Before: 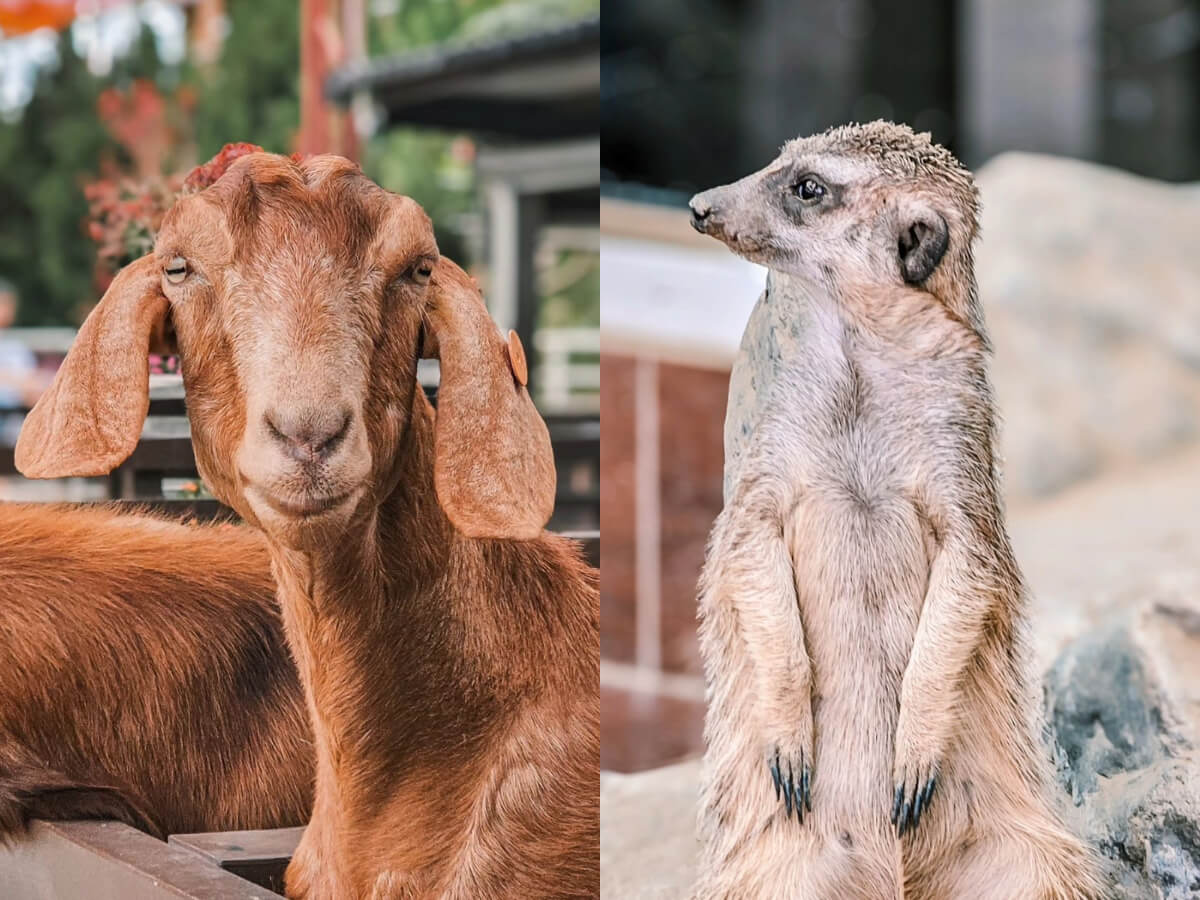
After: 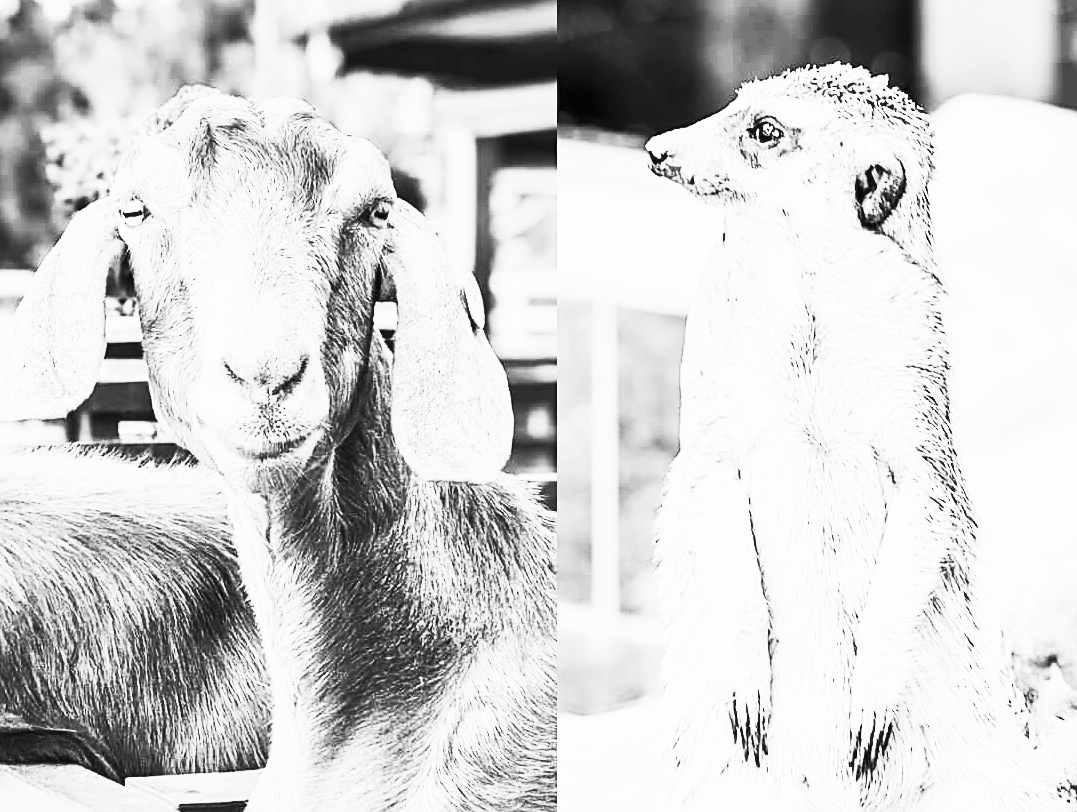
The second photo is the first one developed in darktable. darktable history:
sharpen: on, module defaults
filmic rgb: black relative exposure -7.65 EV, white relative exposure 4.56 EV, hardness 3.61, color science v5 (2021), contrast in shadows safe, contrast in highlights safe
tone equalizer: -8 EV -0.758 EV, -7 EV -0.677 EV, -6 EV -0.64 EV, -5 EV -0.382 EV, -3 EV 0.402 EV, -2 EV 0.6 EV, -1 EV 0.693 EV, +0 EV 0.762 EV, edges refinement/feathering 500, mask exposure compensation -1.57 EV, preserve details no
velvia: on, module defaults
contrast brightness saturation: contrast 0.526, brightness 0.466, saturation -0.999
exposure: black level correction 0, exposure 0.938 EV, compensate exposure bias true, compensate highlight preservation false
crop: left 3.634%, top 6.376%, right 6.568%, bottom 3.297%
